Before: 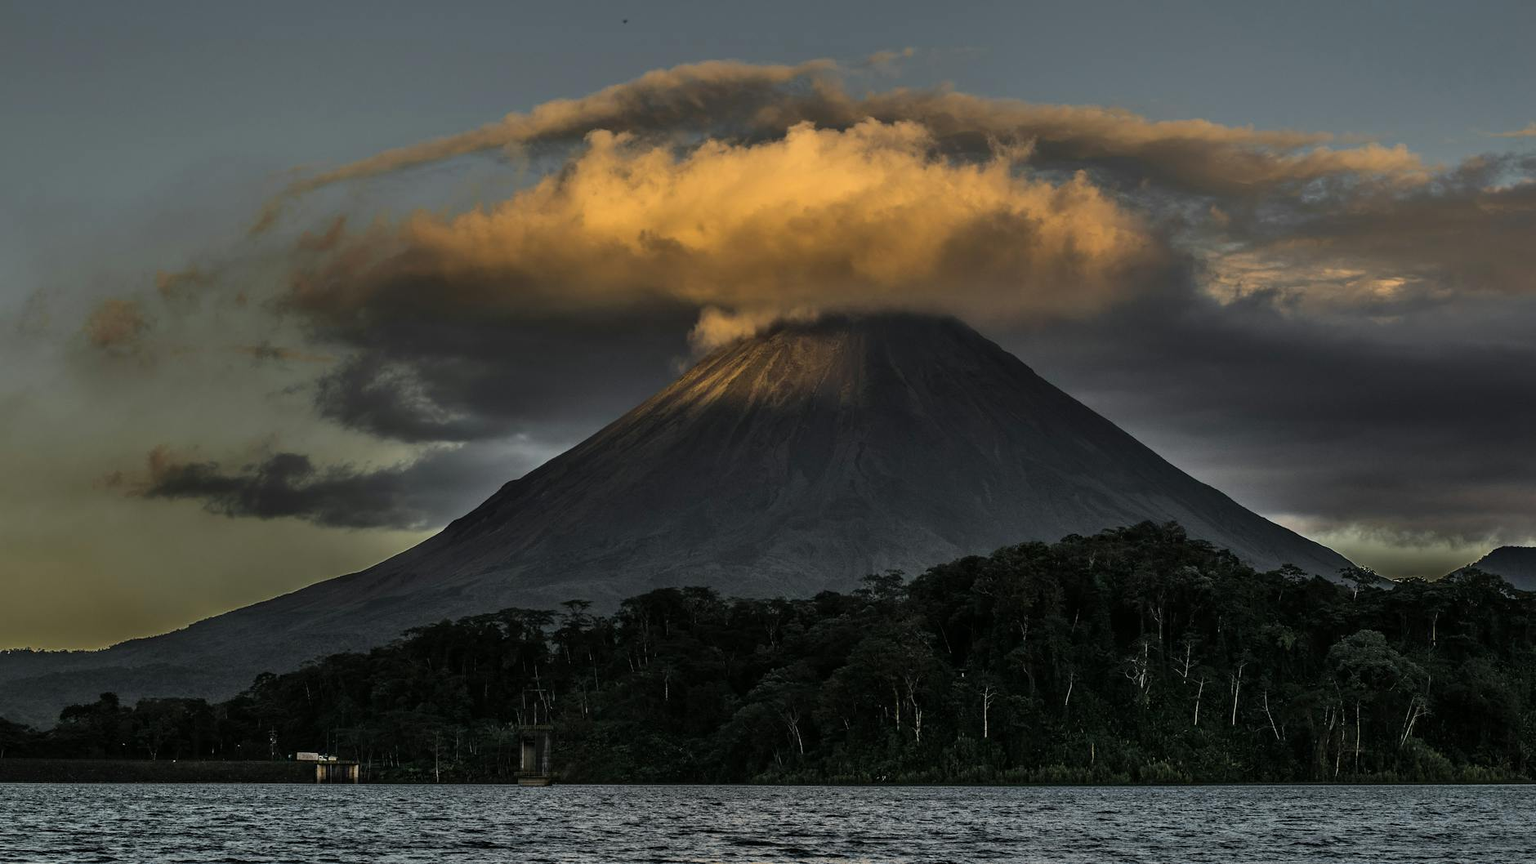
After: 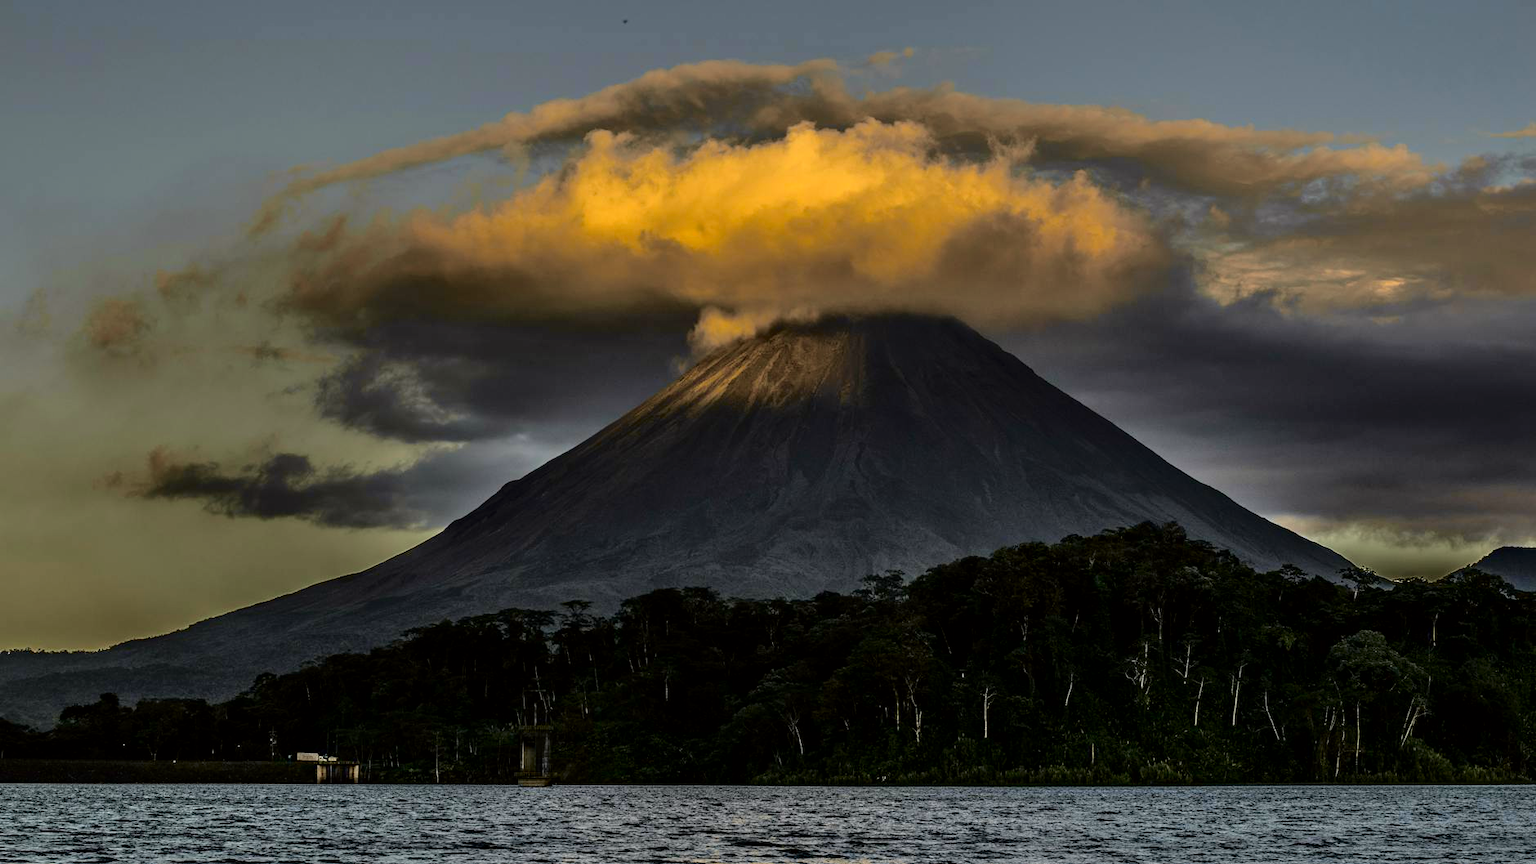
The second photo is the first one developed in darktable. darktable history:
tone curve: curves: ch0 [(0.024, 0) (0.075, 0.034) (0.145, 0.098) (0.257, 0.259) (0.408, 0.45) (0.611, 0.64) (0.81, 0.857) (1, 1)]; ch1 [(0, 0) (0.287, 0.198) (0.501, 0.506) (0.56, 0.57) (0.712, 0.777) (0.976, 0.992)]; ch2 [(0, 0) (0.5, 0.5) (0.523, 0.552) (0.59, 0.603) (0.681, 0.754) (1, 1)], color space Lab, independent channels, preserve colors none
